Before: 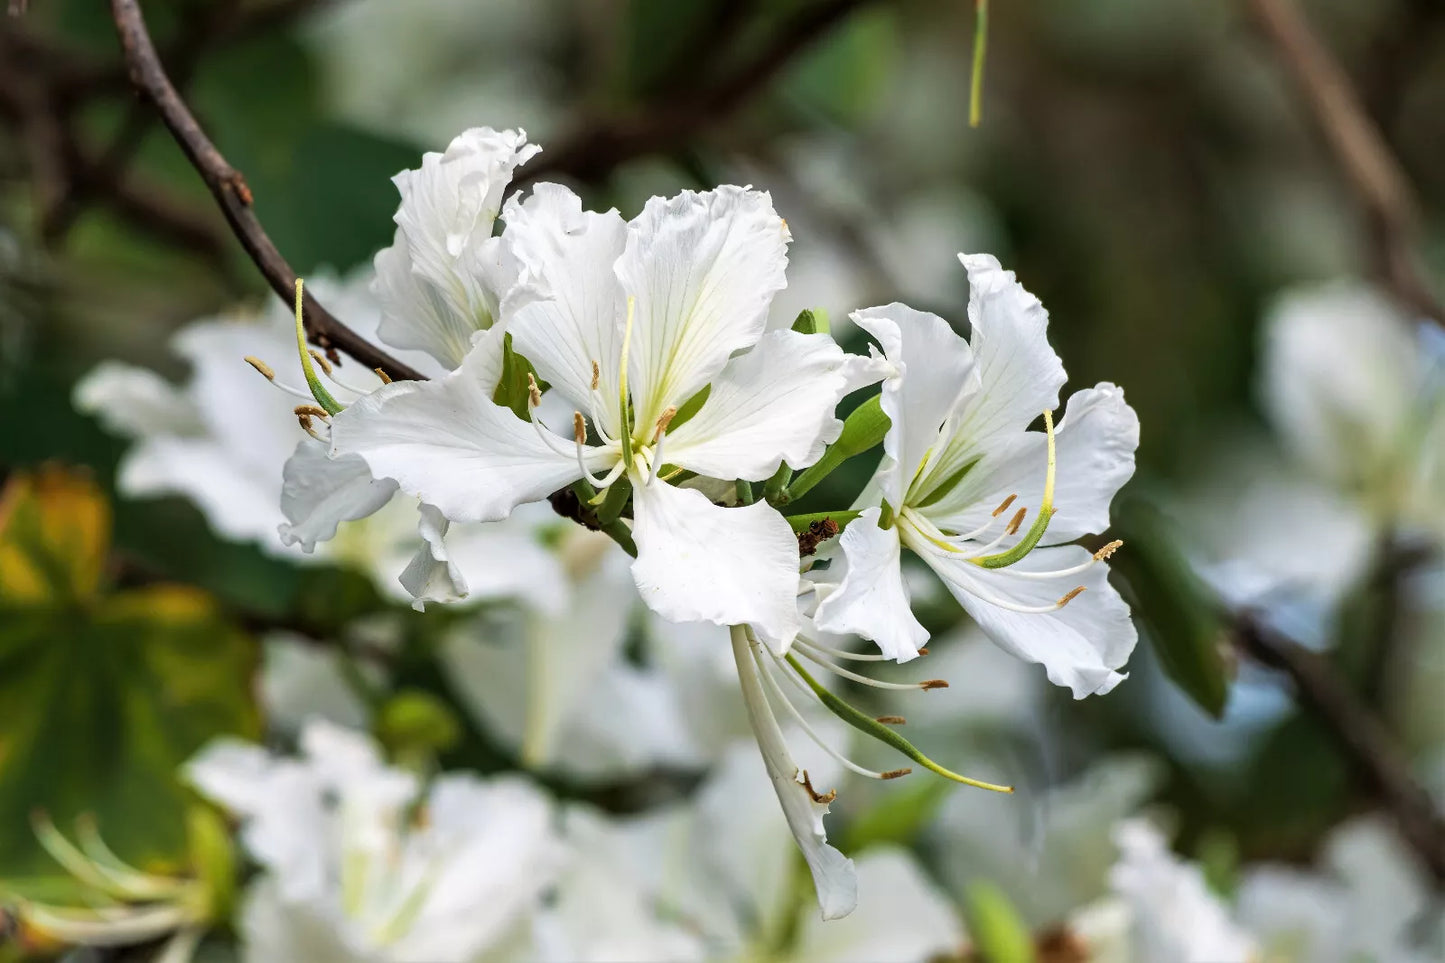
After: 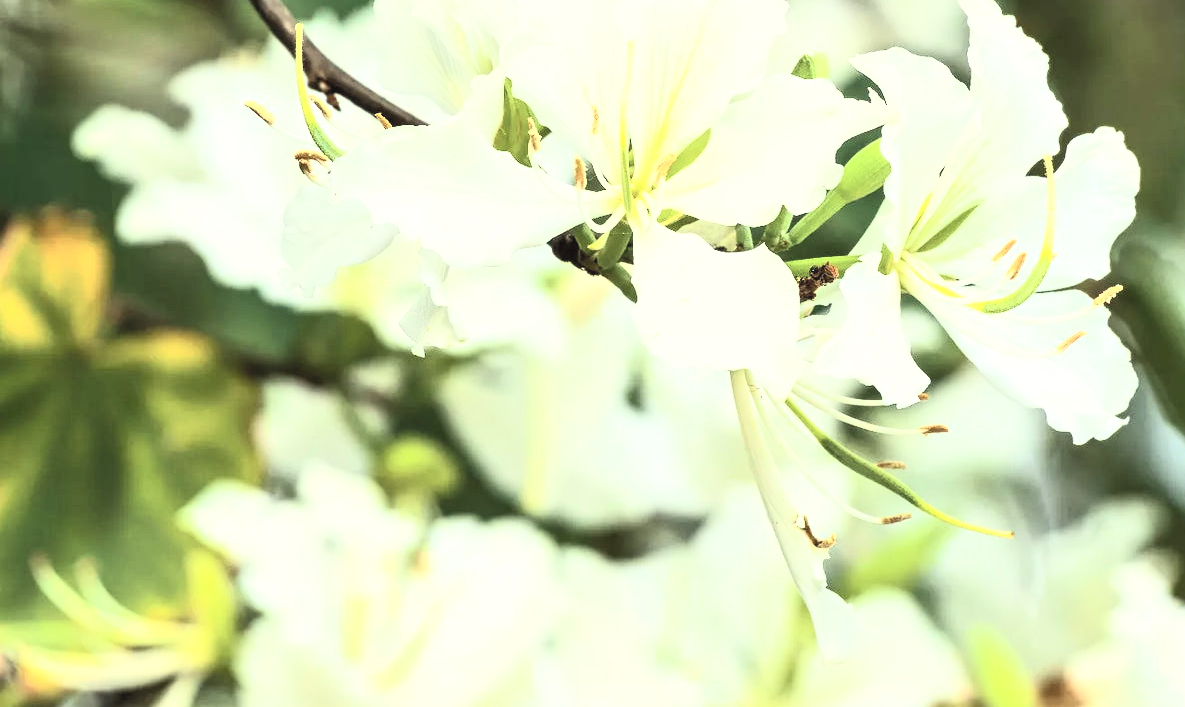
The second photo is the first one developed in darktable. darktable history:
contrast brightness saturation: contrast 0.43, brightness 0.56, saturation -0.19
color correction: highlights a* -5.94, highlights b* 11.19
exposure: black level correction 0, exposure 0.95 EV, compensate exposure bias true, compensate highlight preservation false
crop: top 26.531%, right 17.959%
